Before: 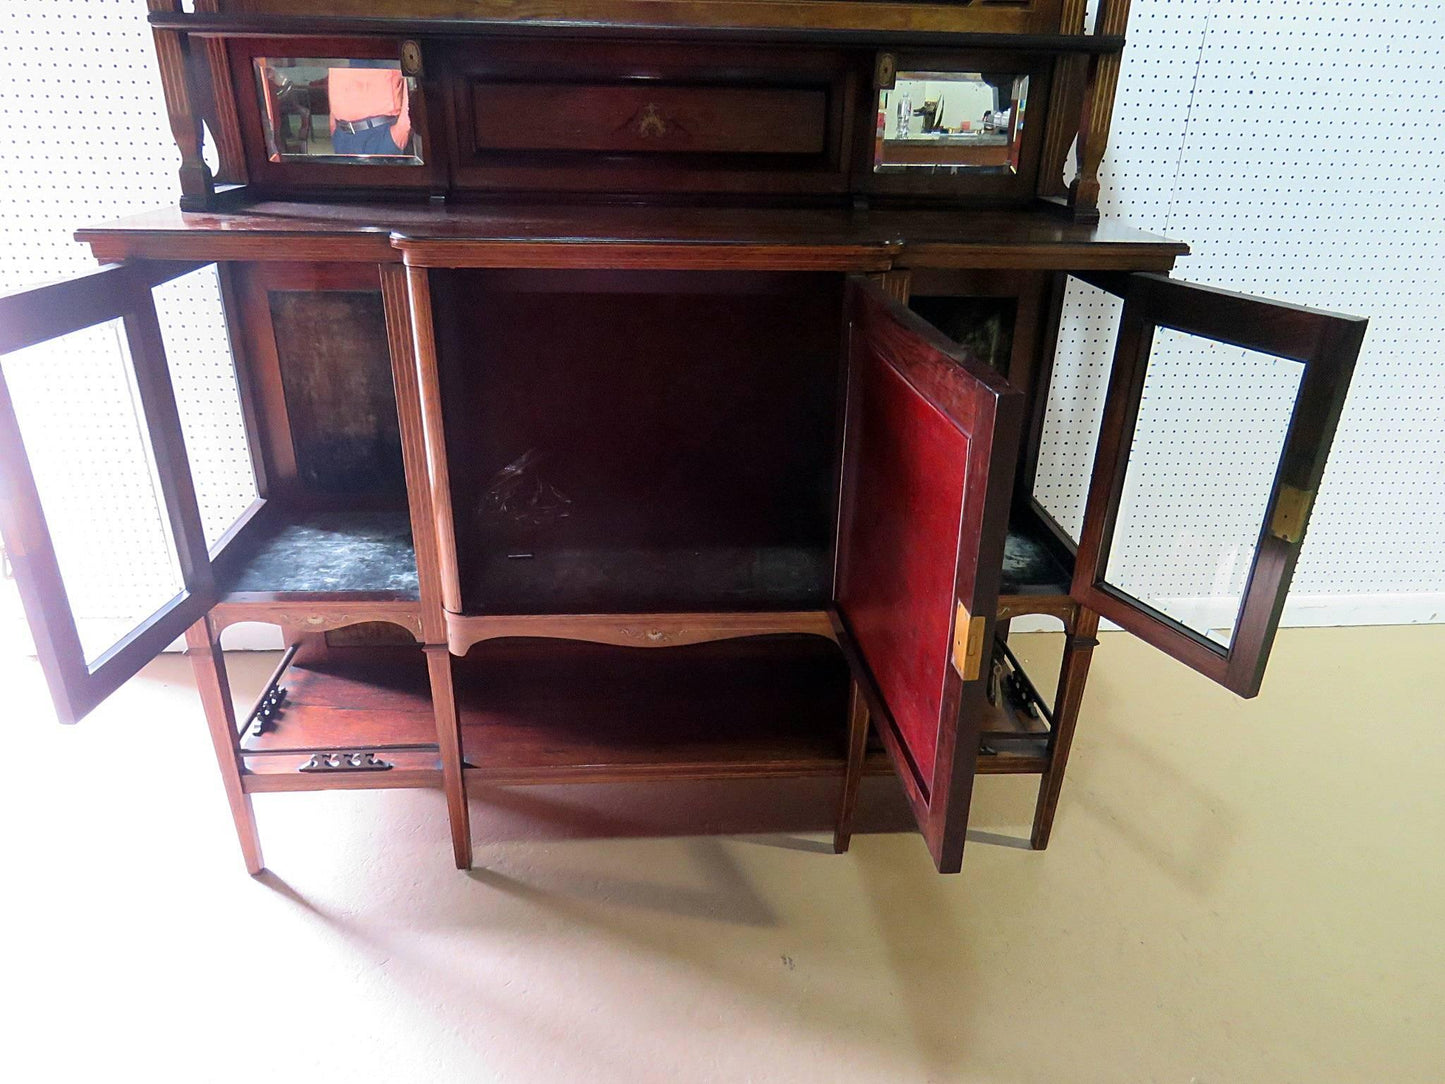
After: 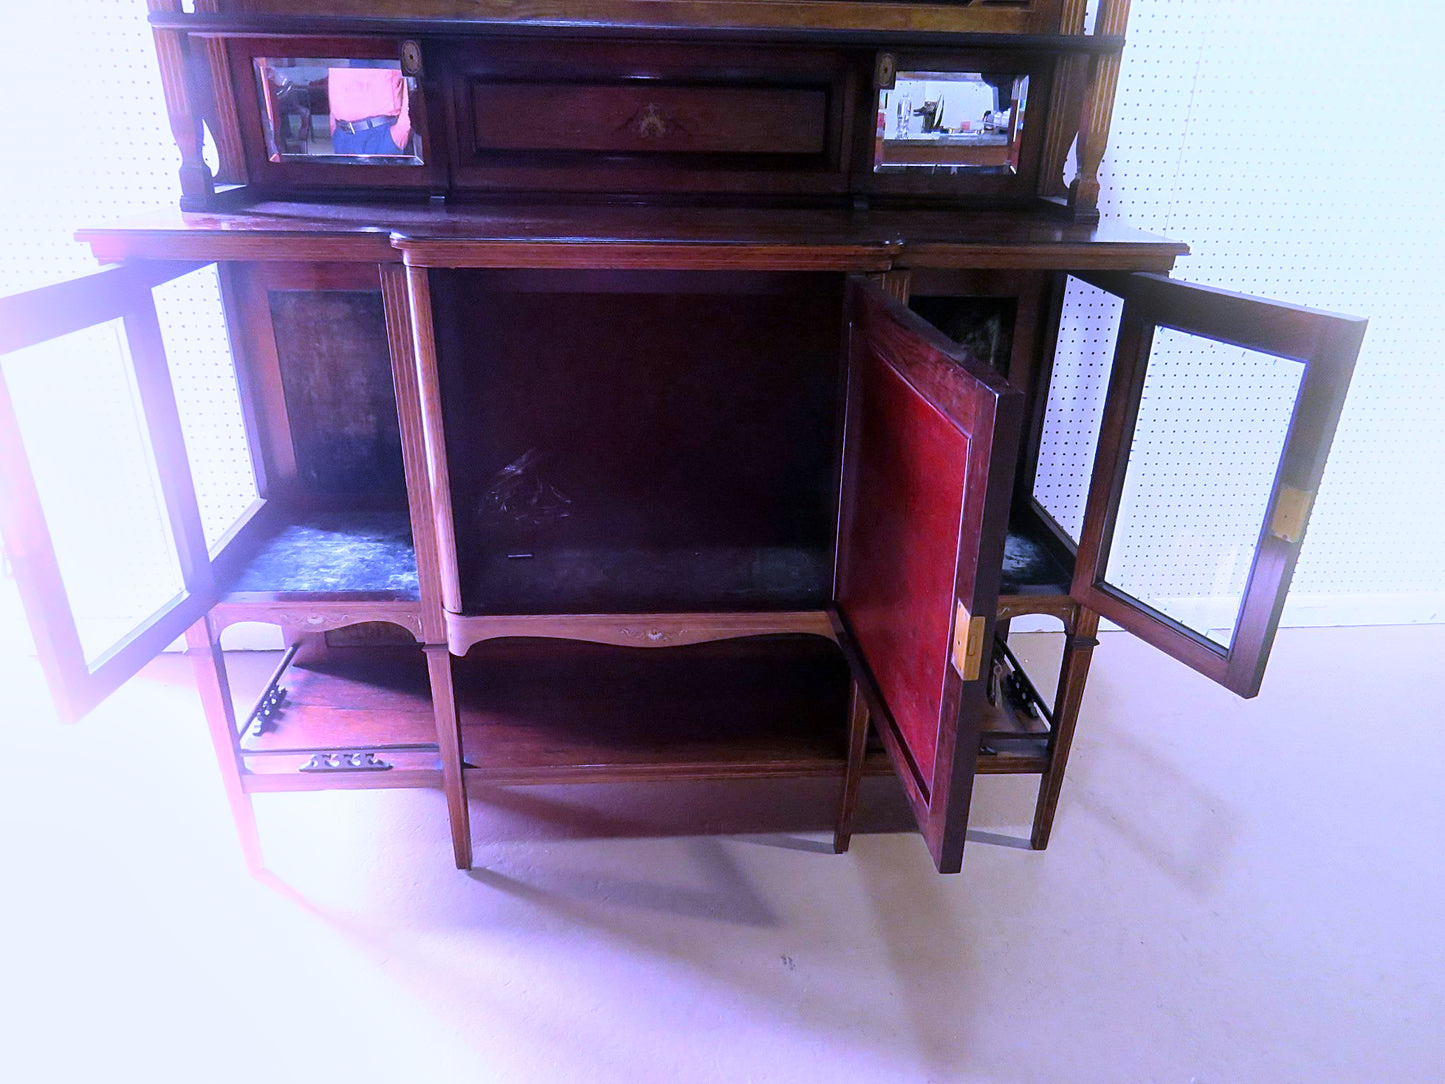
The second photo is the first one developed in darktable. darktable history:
tone equalizer: on, module defaults
white balance: red 0.98, blue 1.61
exposure: exposure 0.02 EV, compensate highlight preservation false
bloom: size 13.65%, threshold 98.39%, strength 4.82%
